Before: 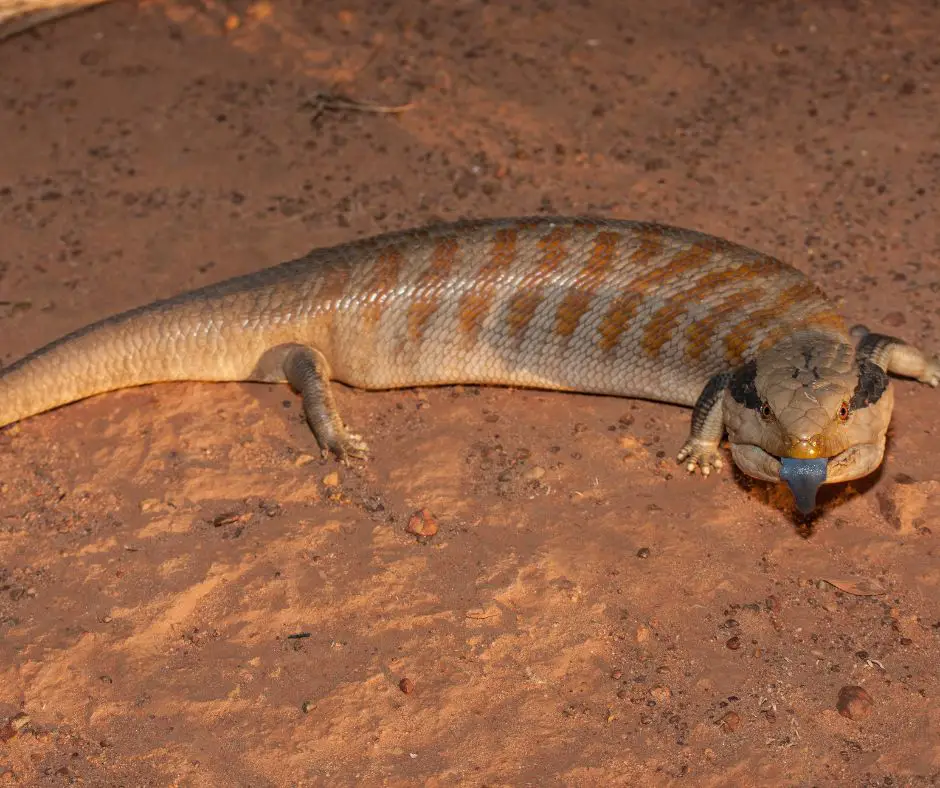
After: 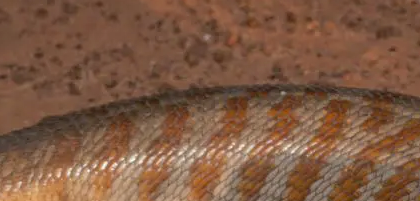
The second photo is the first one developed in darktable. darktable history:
color zones: curves: ch0 [(0.068, 0.464) (0.25, 0.5) (0.48, 0.508) (0.75, 0.536) (0.886, 0.476) (0.967, 0.456)]; ch1 [(0.066, 0.456) (0.25, 0.5) (0.616, 0.508) (0.746, 0.56) (0.934, 0.444)]
crop: left 28.634%, top 16.849%, right 26.648%, bottom 57.558%
